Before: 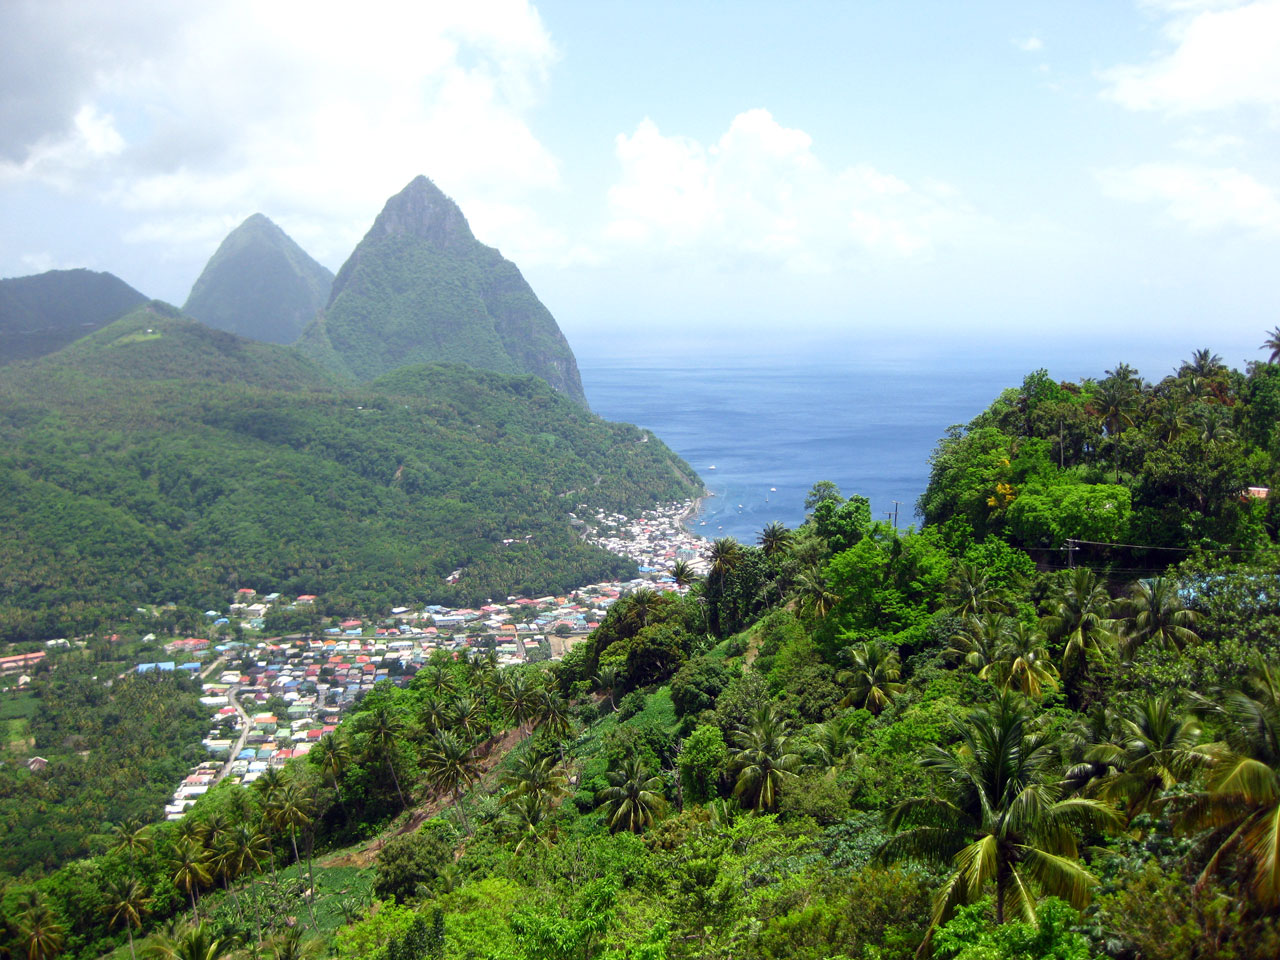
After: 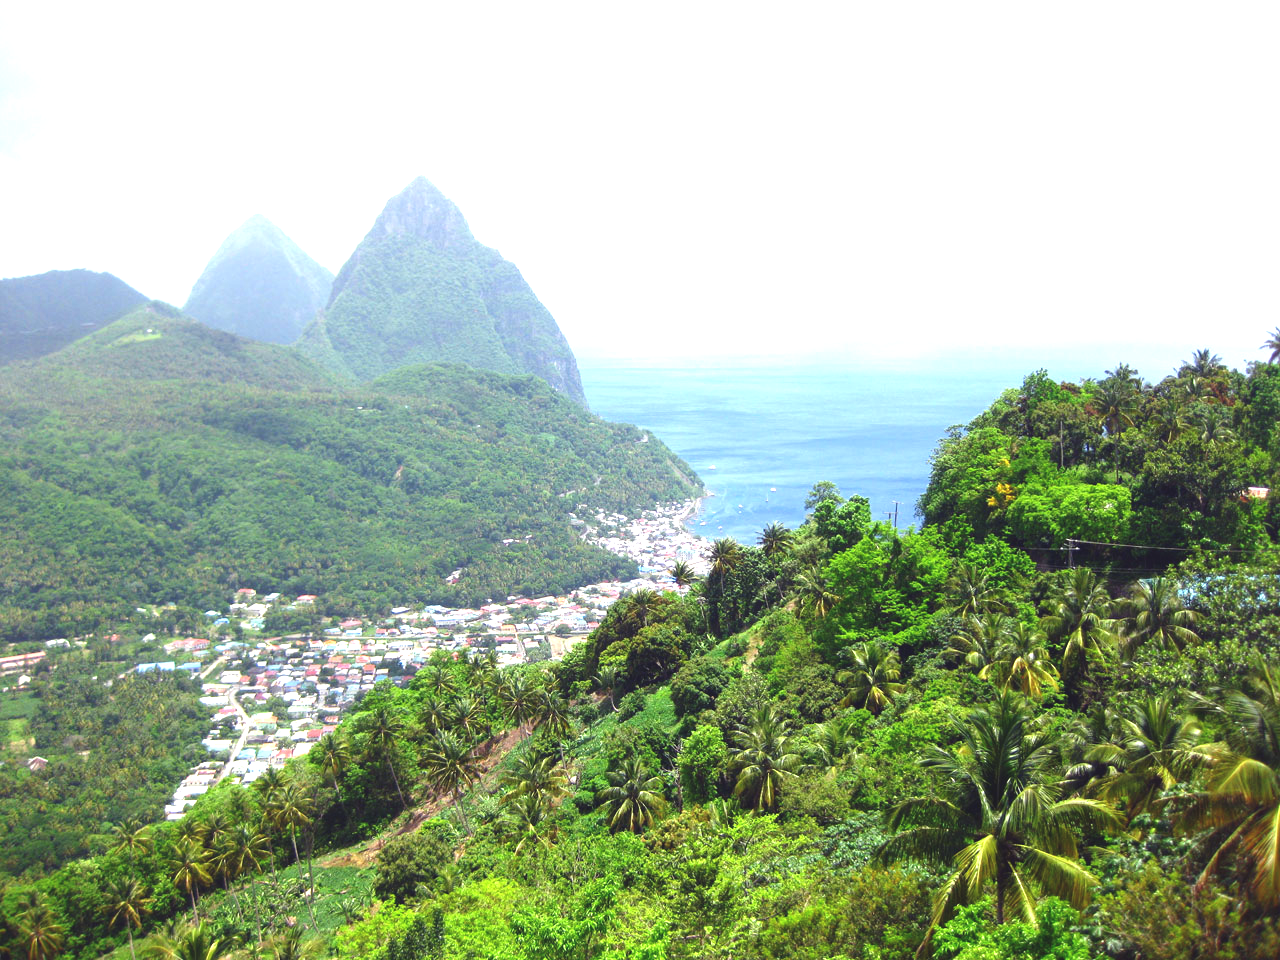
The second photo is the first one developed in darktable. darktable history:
exposure: black level correction -0.006, exposure 1 EV, compensate exposure bias true, compensate highlight preservation false
